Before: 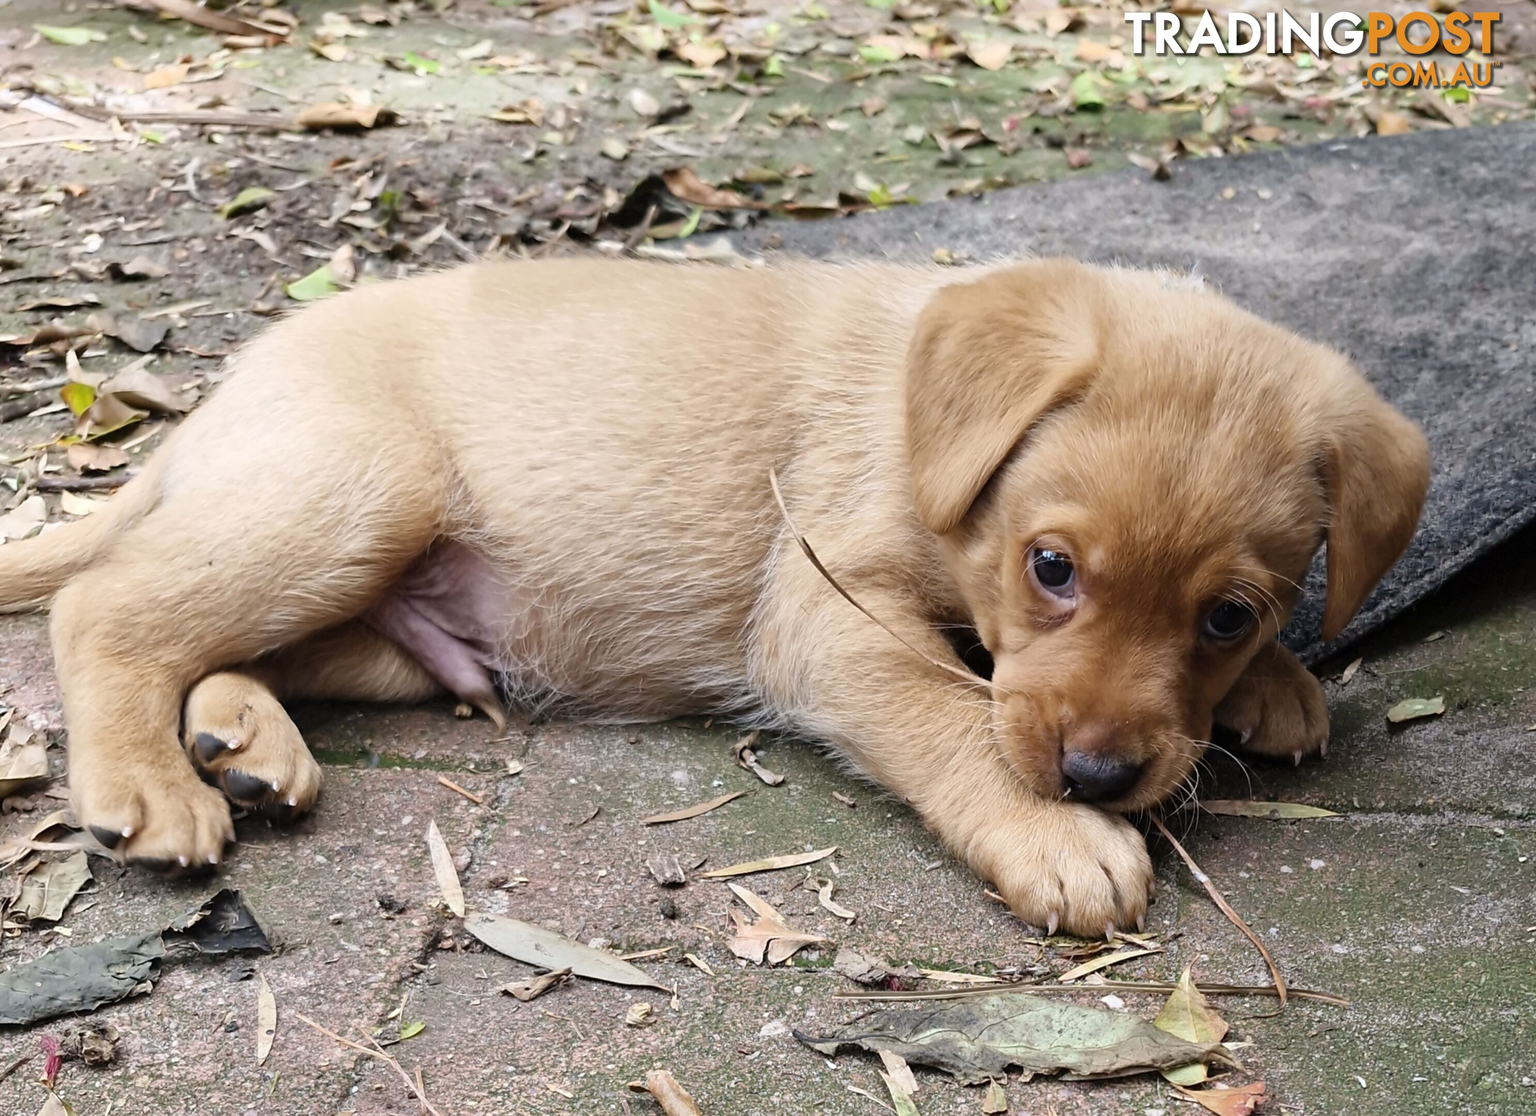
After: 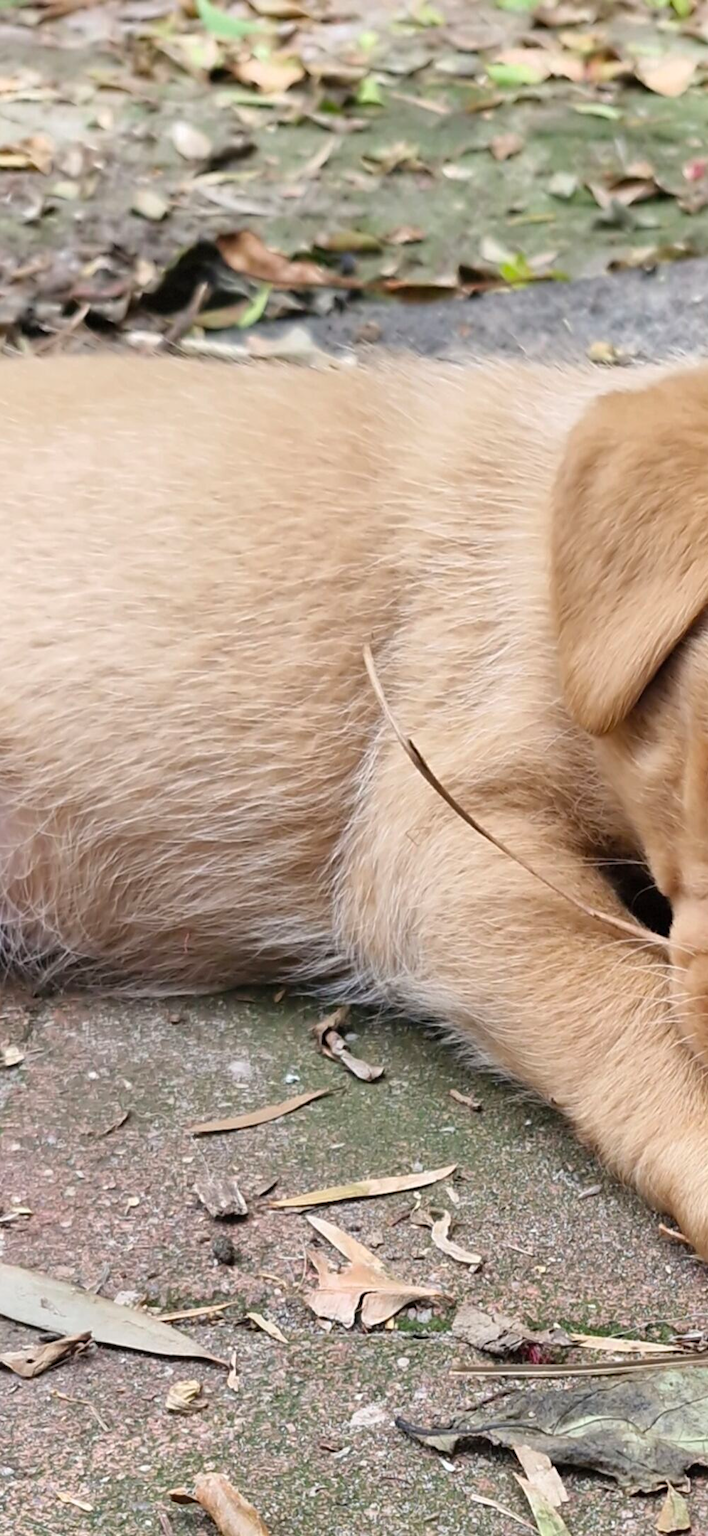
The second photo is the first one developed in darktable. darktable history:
crop: left 32.929%, right 33.544%
